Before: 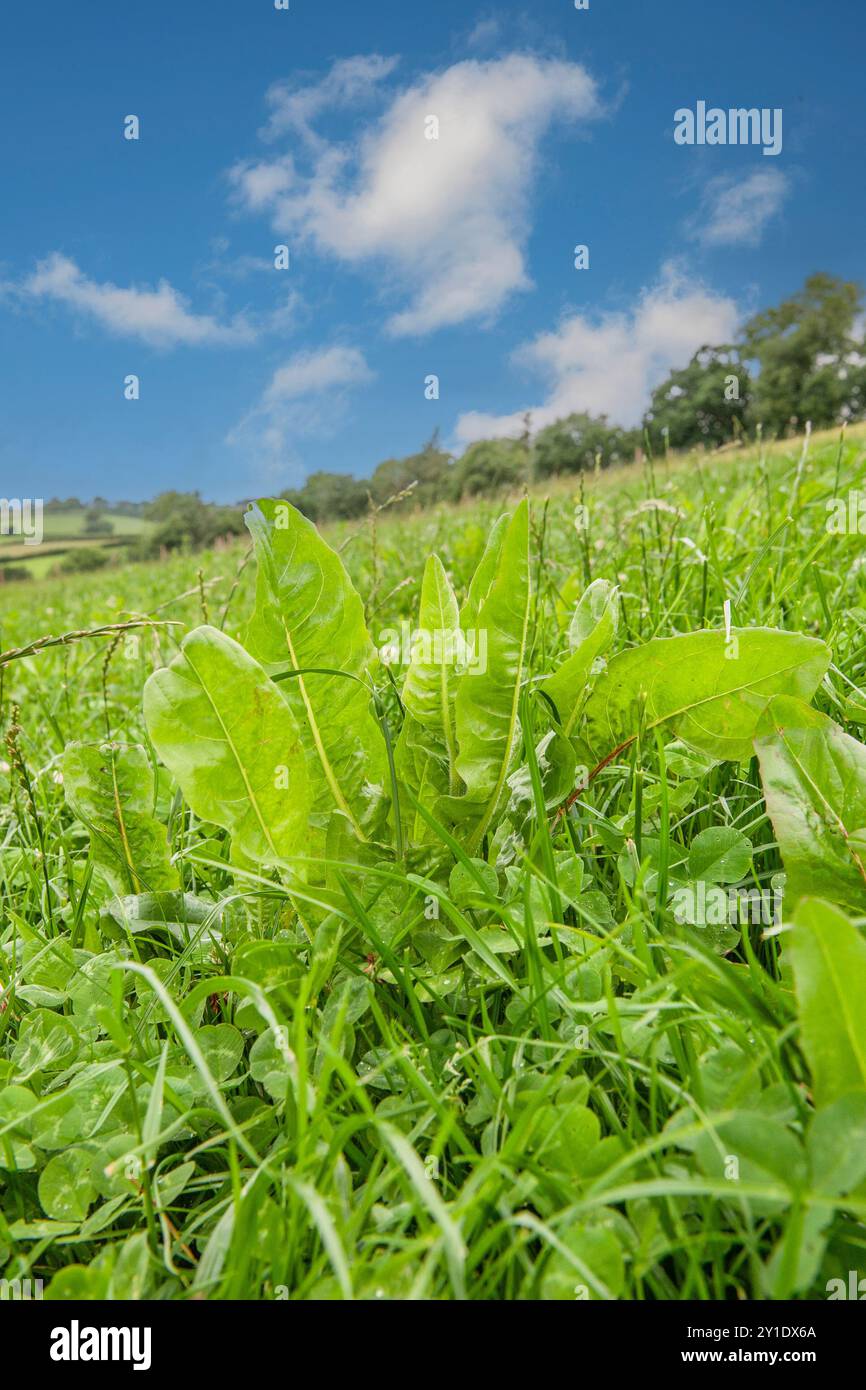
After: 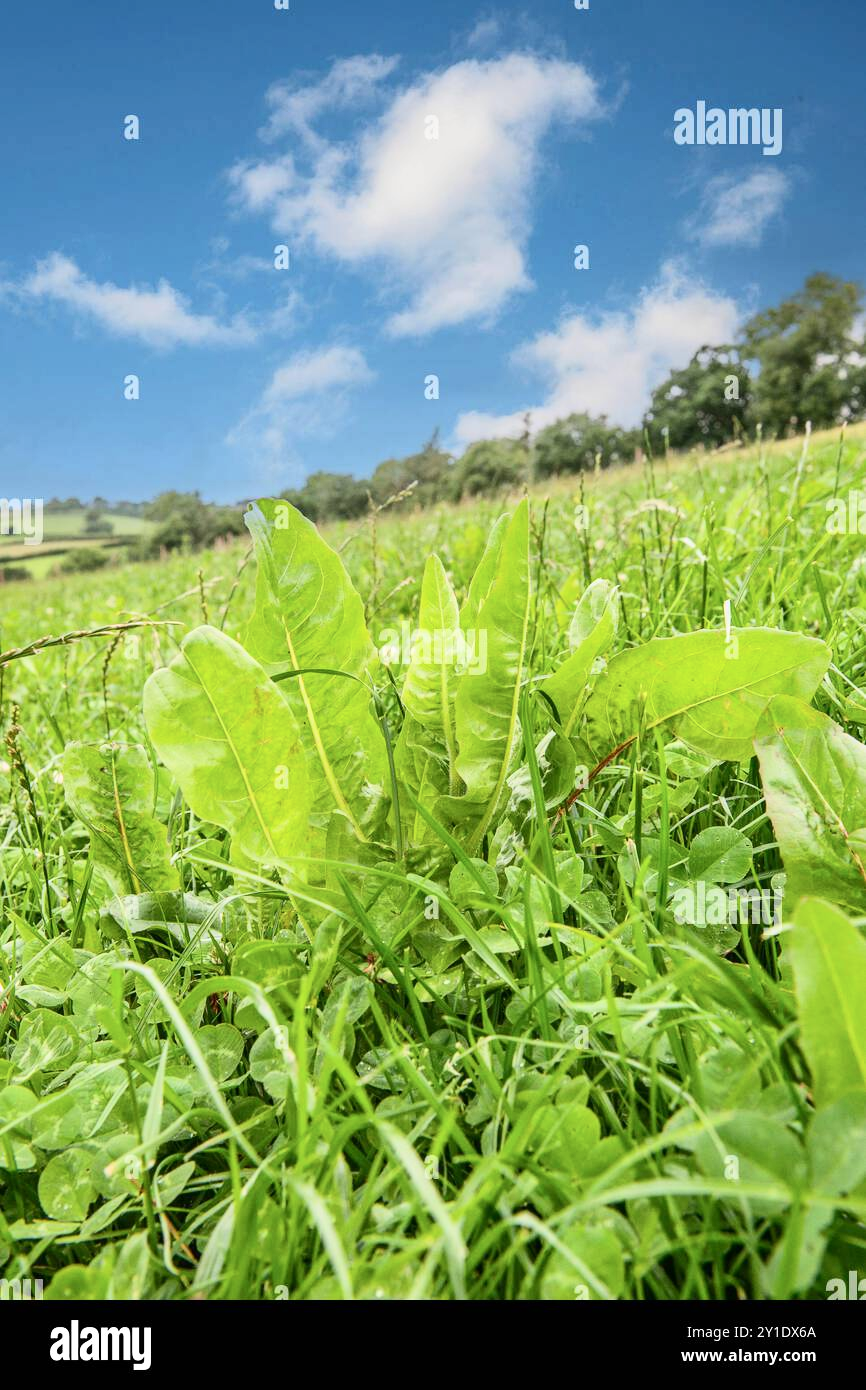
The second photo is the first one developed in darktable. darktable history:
contrast brightness saturation: contrast 0.242, brightness 0.092
